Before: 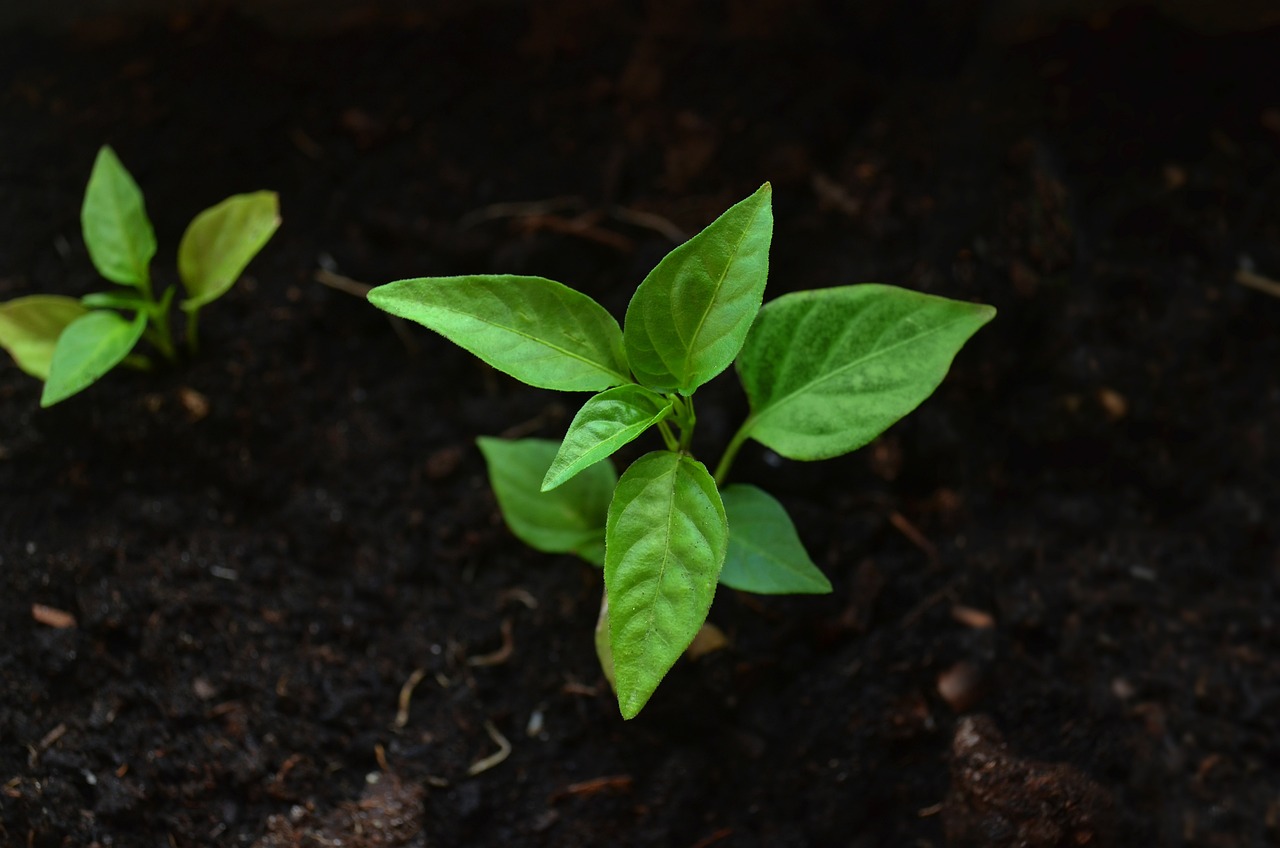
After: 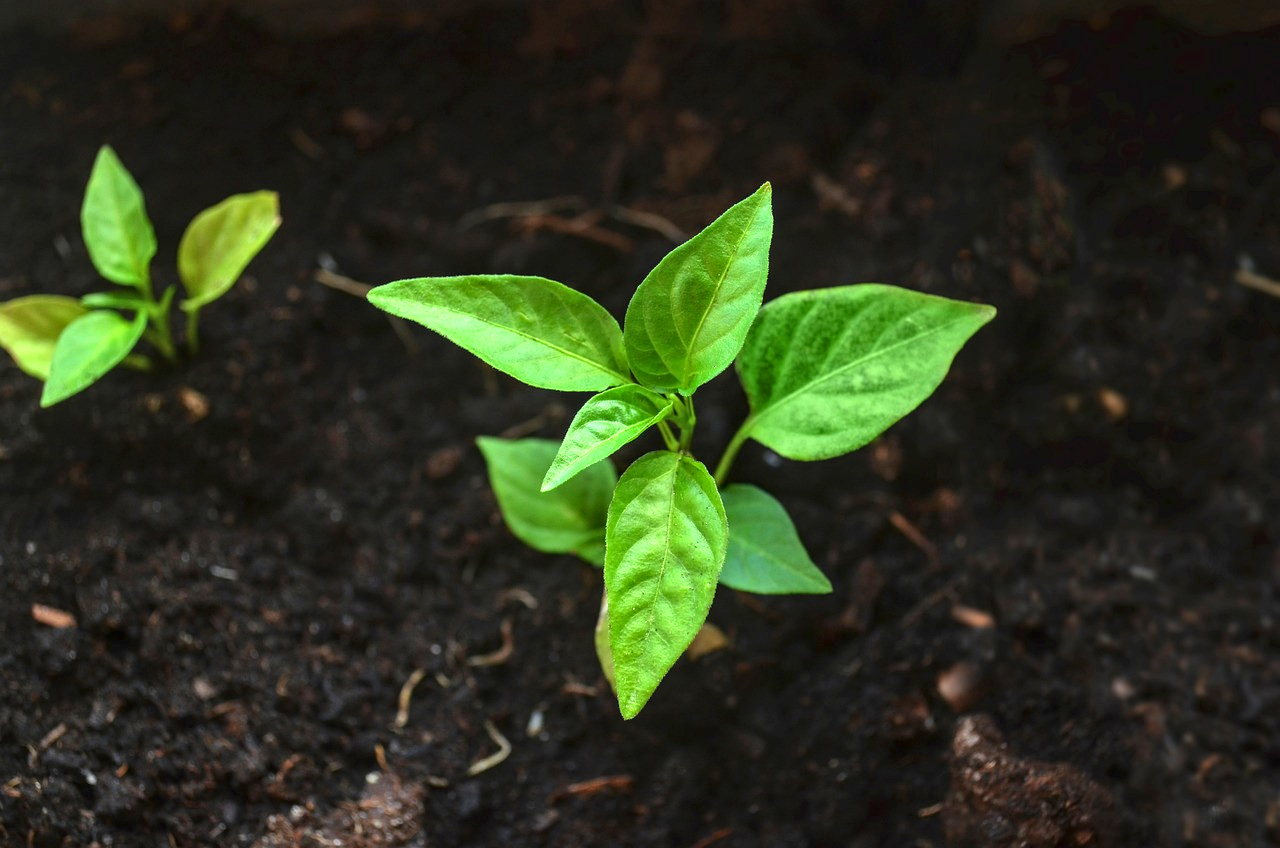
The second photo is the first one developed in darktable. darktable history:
exposure: black level correction 0, exposure 1.199 EV, compensate highlight preservation false
local contrast: on, module defaults
